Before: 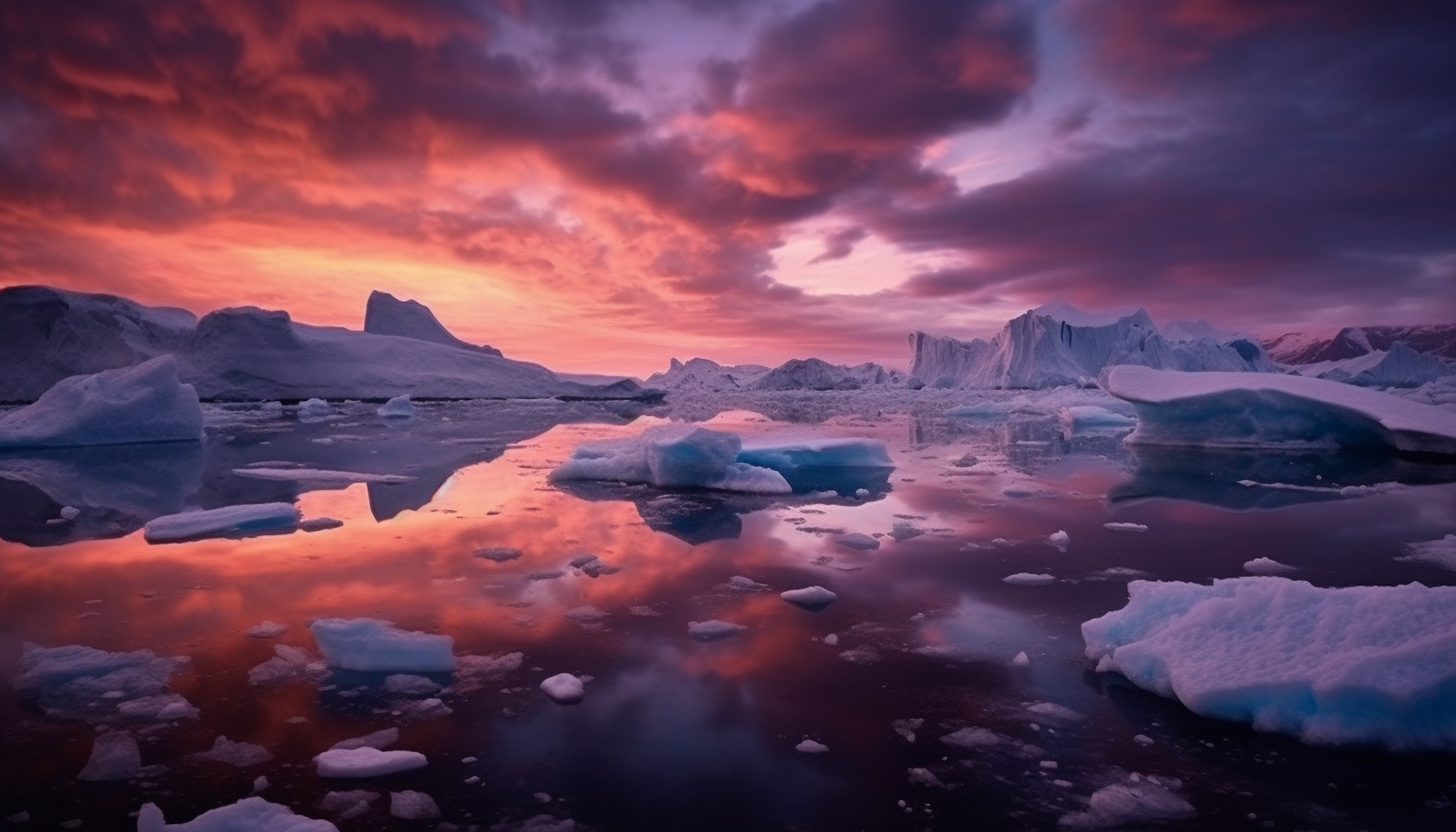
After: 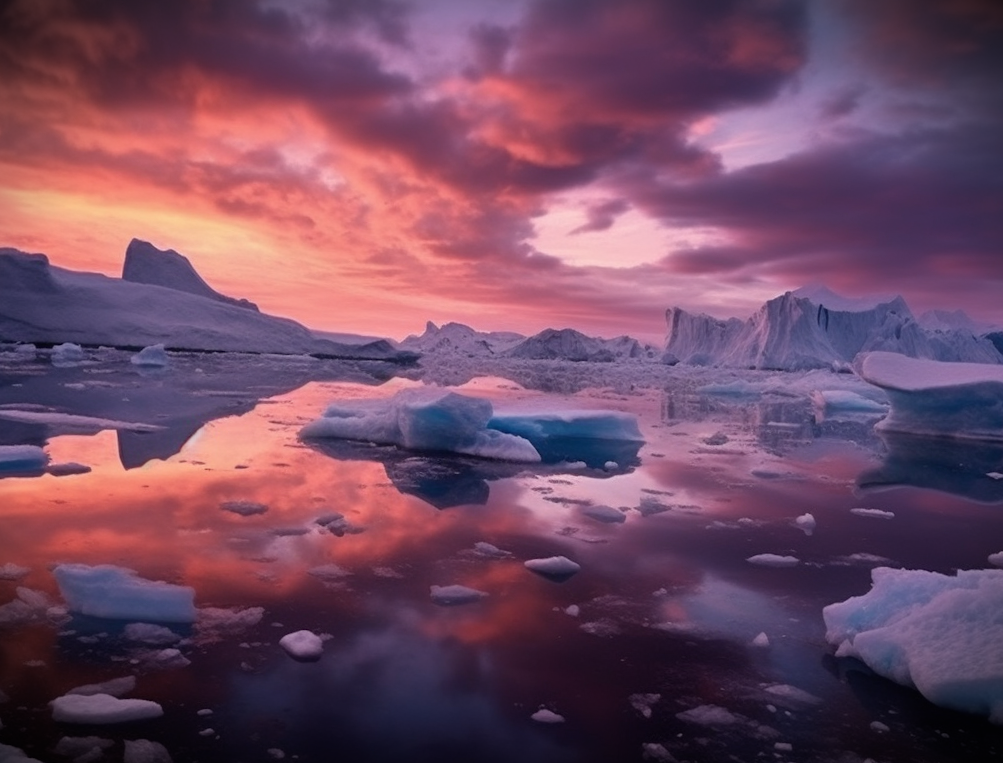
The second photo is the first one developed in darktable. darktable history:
crop and rotate: angle -2.95°, left 14.048%, top 0.038%, right 10.942%, bottom 0.084%
vignetting: fall-off start 100.56%, brightness -0.818, width/height ratio 1.308
